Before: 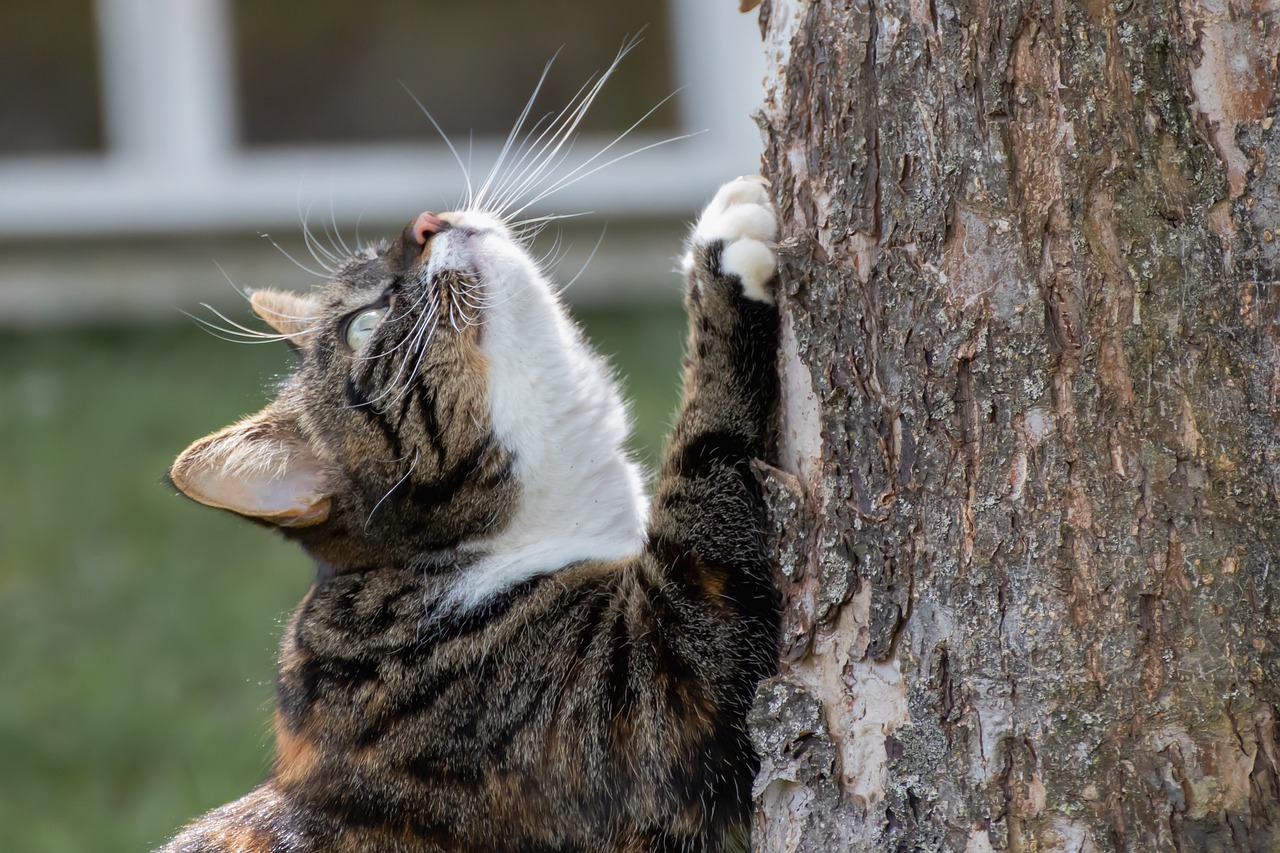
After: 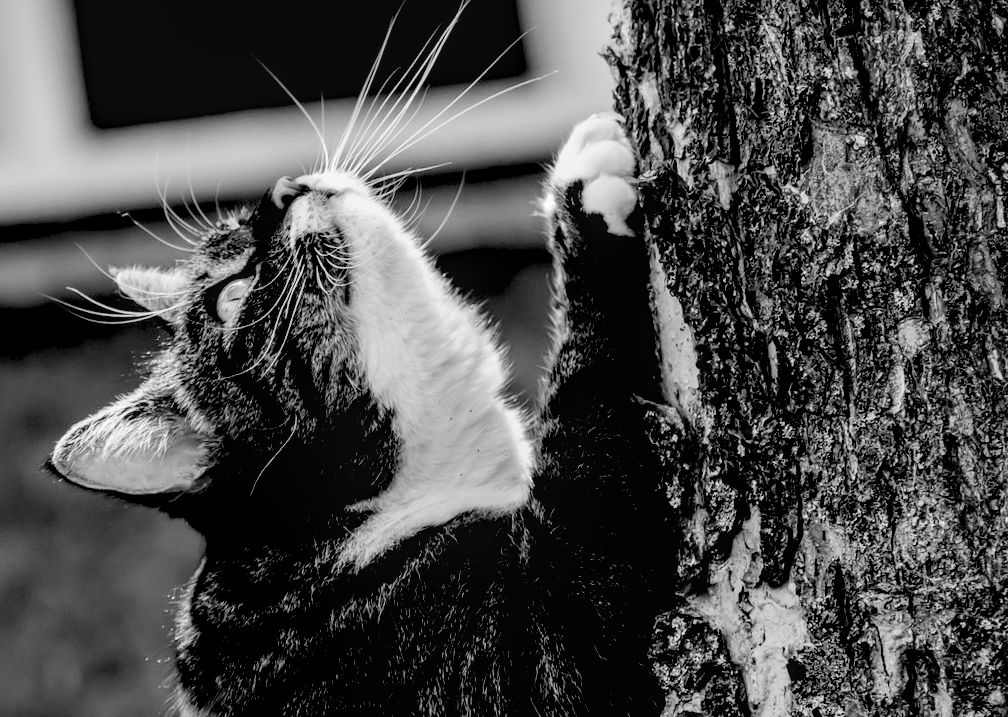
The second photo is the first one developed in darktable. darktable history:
contrast brightness saturation: contrast 0.2, brightness 0.16, saturation 0.22
exposure: black level correction 0.1, exposure -0.092 EV, compensate highlight preservation false
local contrast: on, module defaults
color calibration: illuminant as shot in camera, x 0.358, y 0.373, temperature 4628.91 K
rotate and perspective: rotation -4.98°, automatic cropping off
monochrome: on, module defaults
crop and rotate: left 11.831%, top 11.346%, right 13.429%, bottom 13.899%
